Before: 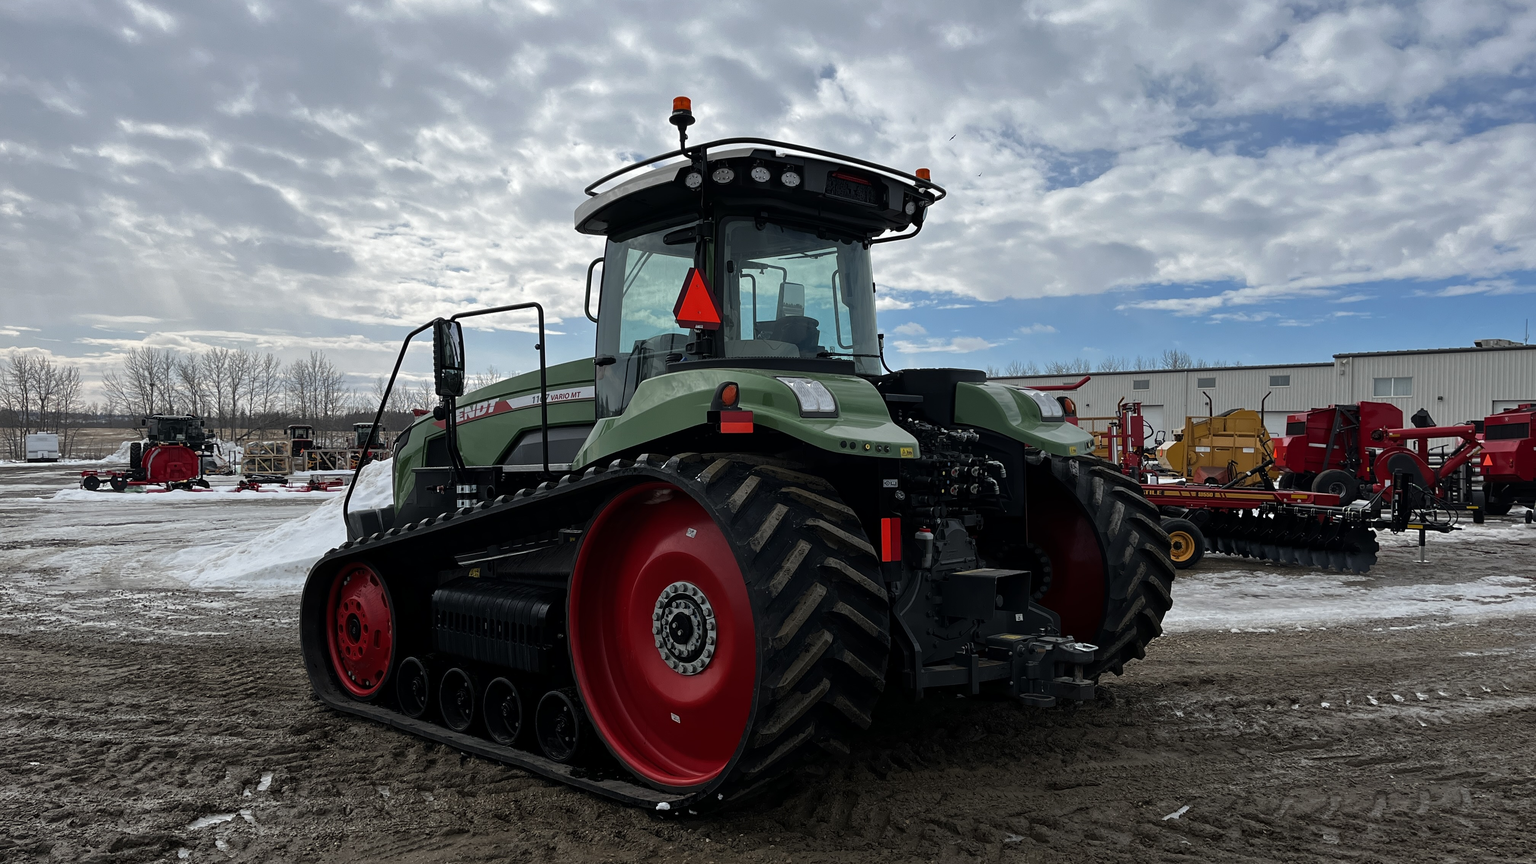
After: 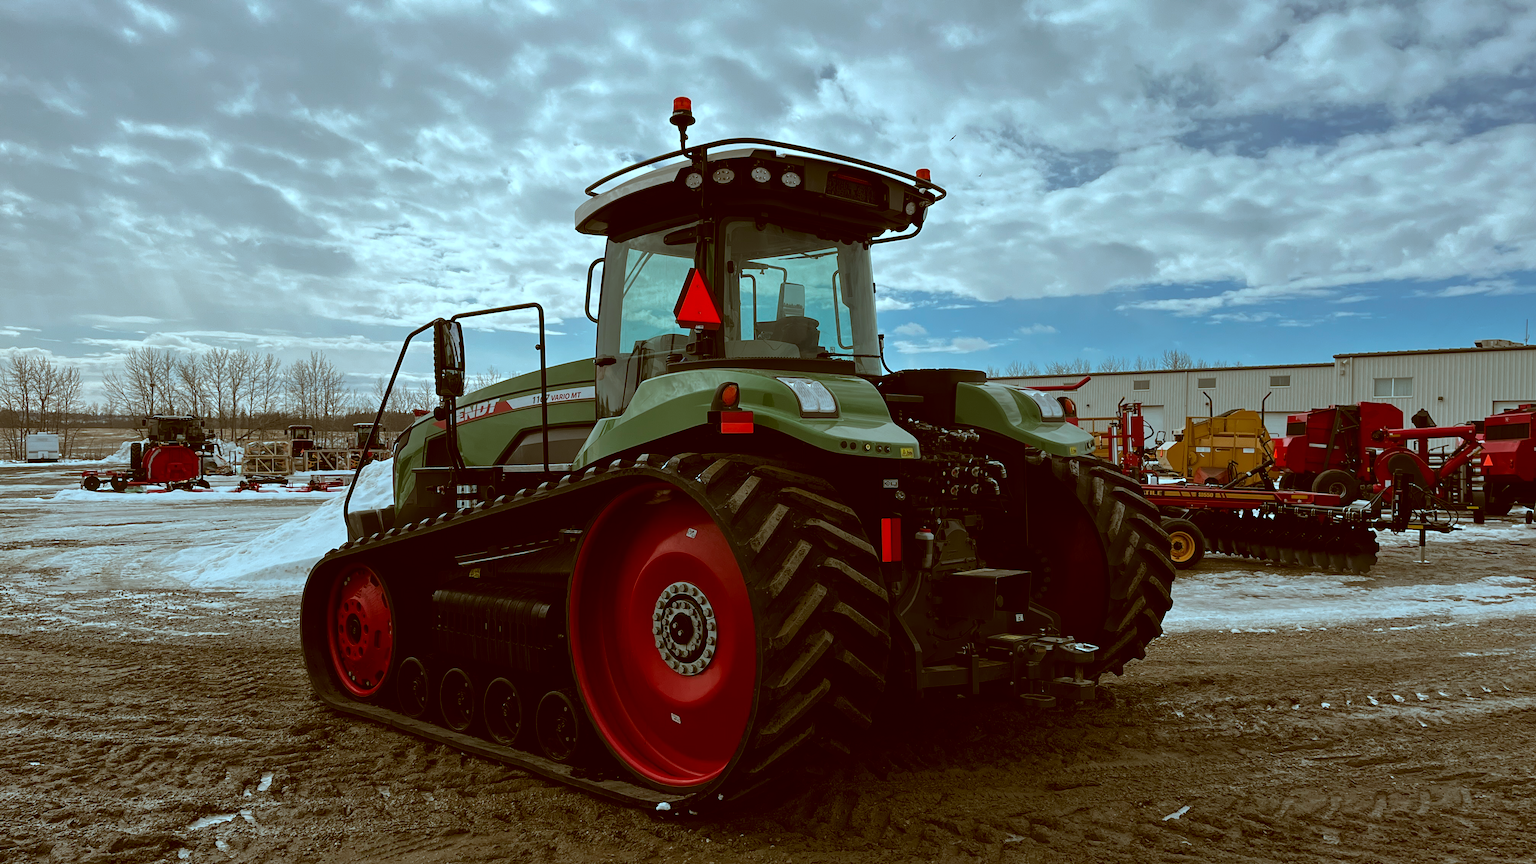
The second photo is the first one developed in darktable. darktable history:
color correction: highlights a* -14.08, highlights b* -16.6, shadows a* 10.34, shadows b* 30.07
